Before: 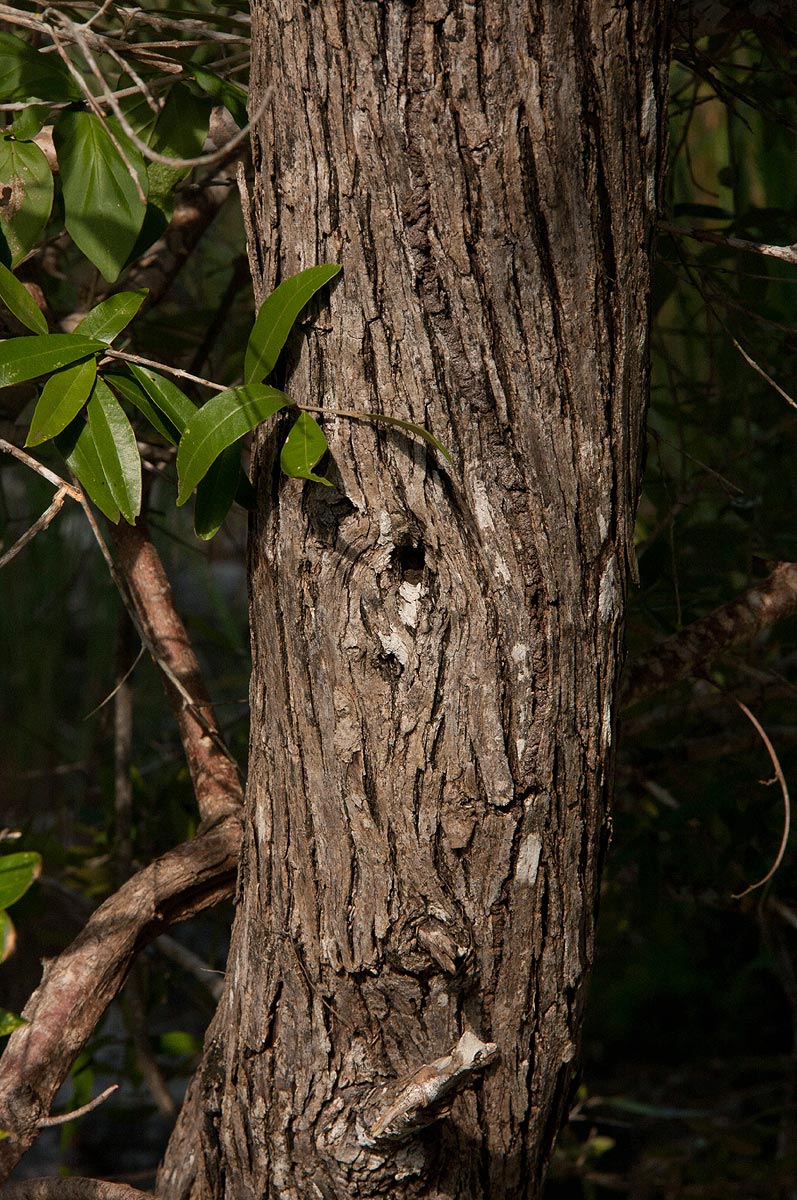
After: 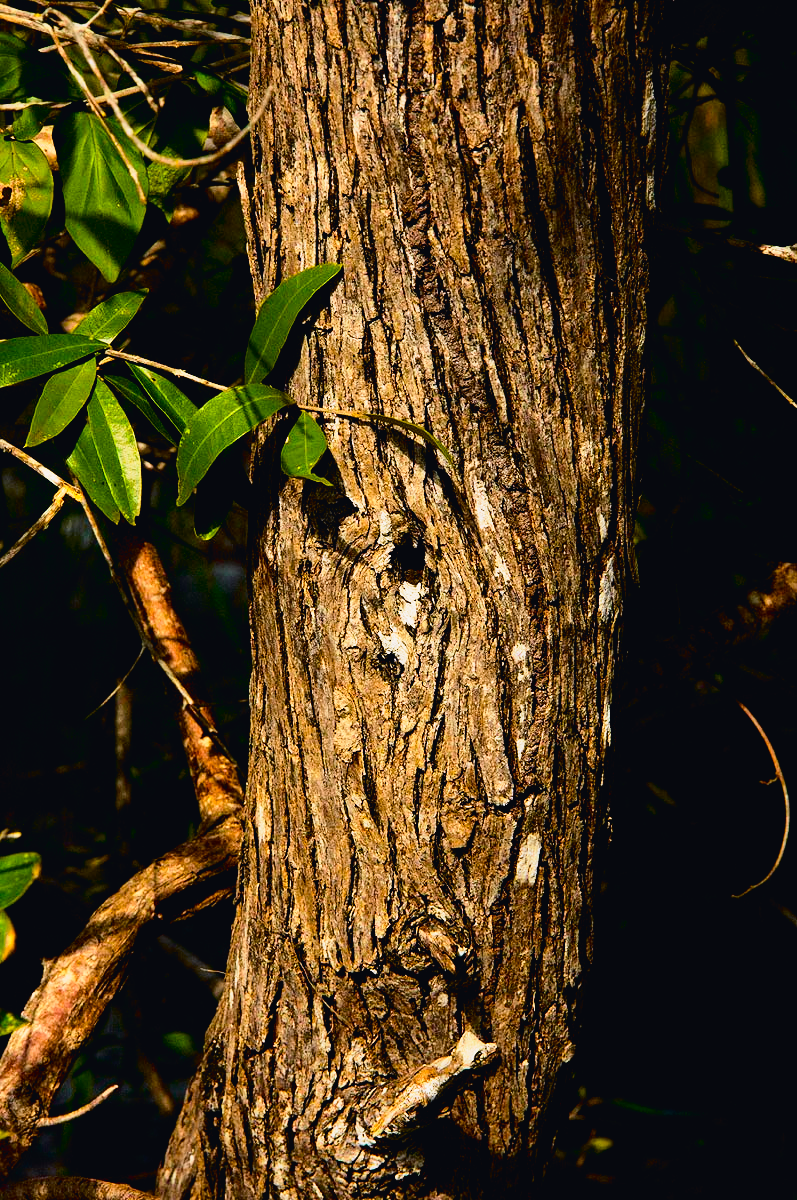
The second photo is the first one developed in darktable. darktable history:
tone curve: curves: ch0 [(0, 0.023) (0.104, 0.058) (0.21, 0.162) (0.469, 0.524) (0.579, 0.65) (0.725, 0.8) (0.858, 0.903) (1, 0.974)]; ch1 [(0, 0) (0.414, 0.395) (0.447, 0.447) (0.502, 0.501) (0.521, 0.512) (0.57, 0.563) (0.618, 0.61) (0.654, 0.642) (1, 1)]; ch2 [(0, 0) (0.356, 0.408) (0.437, 0.453) (0.492, 0.485) (0.524, 0.508) (0.566, 0.567) (0.595, 0.604) (1, 1)], color space Lab, independent channels, preserve colors none
color balance rgb: shadows lift › luminance -10.018%, global offset › luminance -0.867%, perceptual saturation grading › global saturation 40.246%, global vibrance 40.737%
shadows and highlights: shadows 4.09, highlights -16.7, soften with gaussian
base curve: curves: ch0 [(0, 0) (0.005, 0.002) (0.193, 0.295) (0.399, 0.664) (0.75, 0.928) (1, 1)], preserve colors none
